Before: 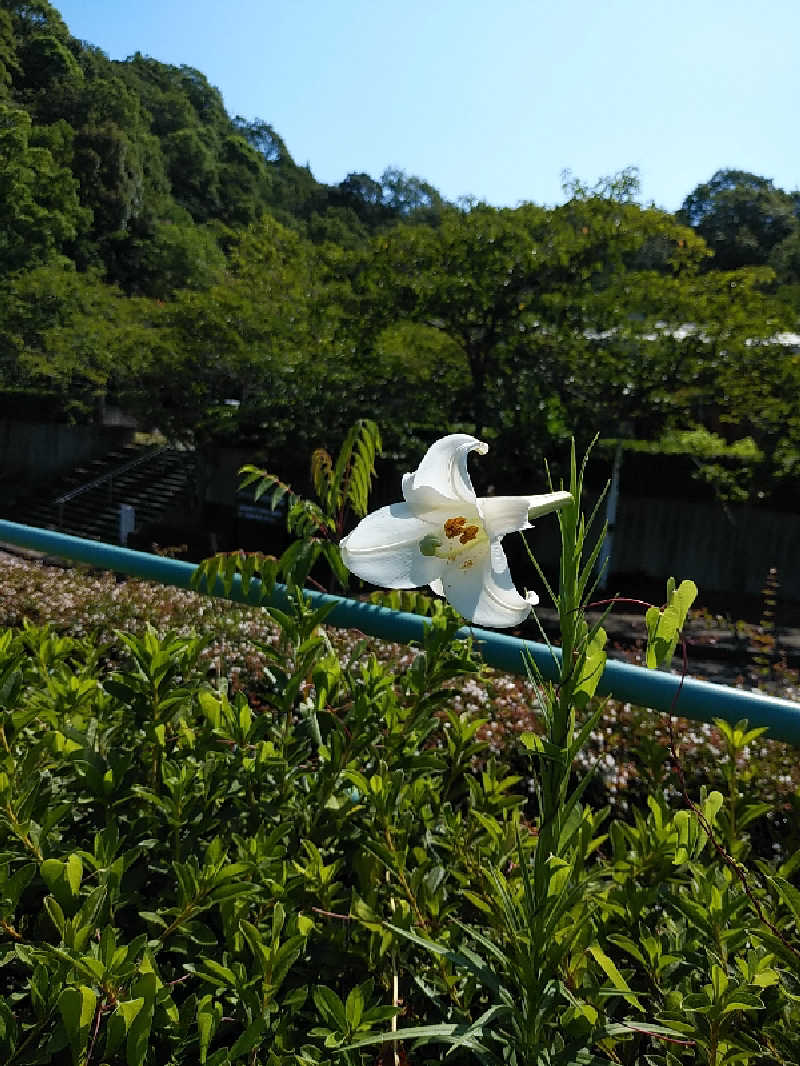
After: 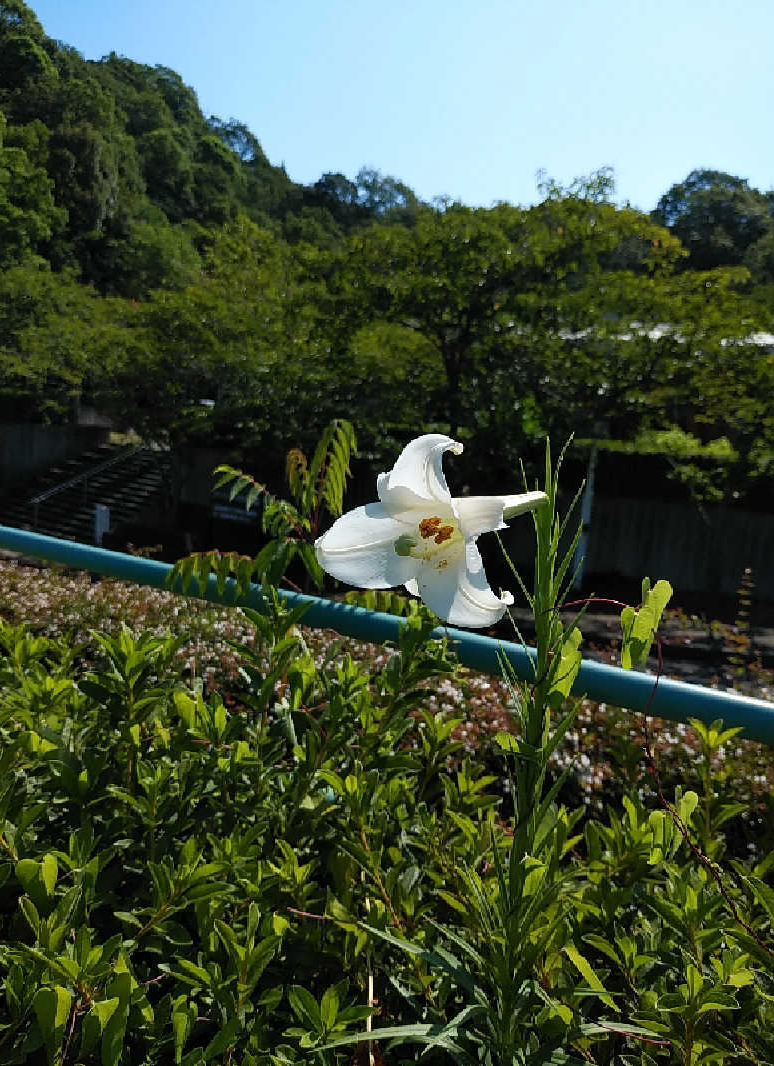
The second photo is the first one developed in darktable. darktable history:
crop and rotate: left 3.181%
